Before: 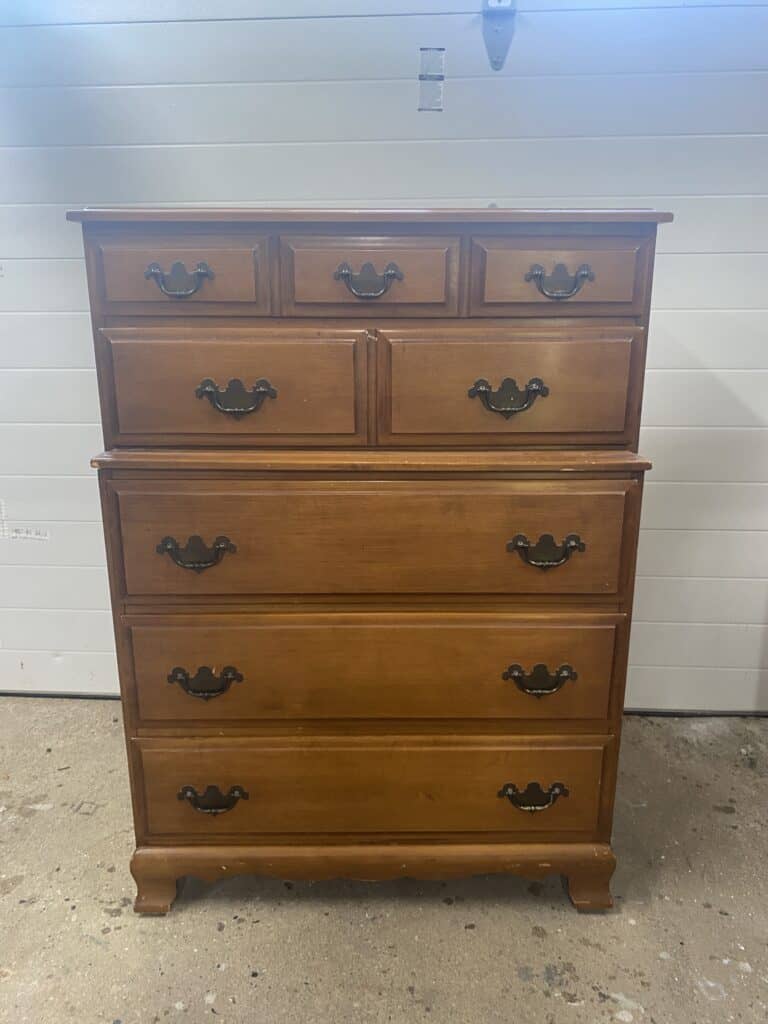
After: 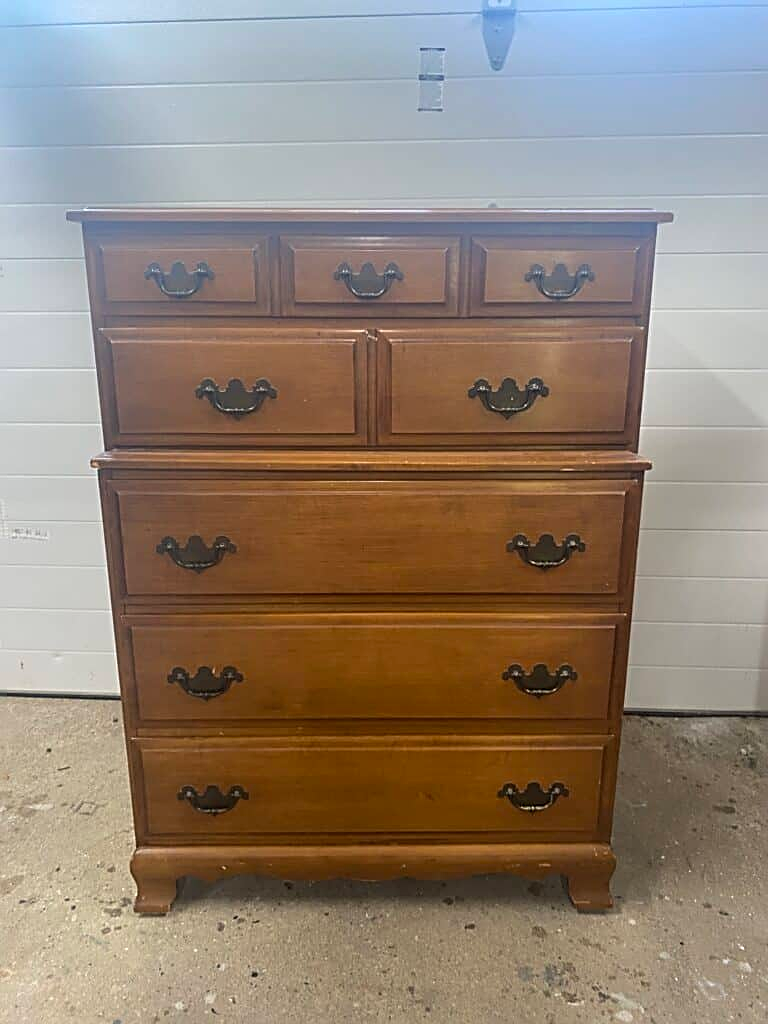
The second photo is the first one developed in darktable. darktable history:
sharpen: radius 2.536, amount 0.625
